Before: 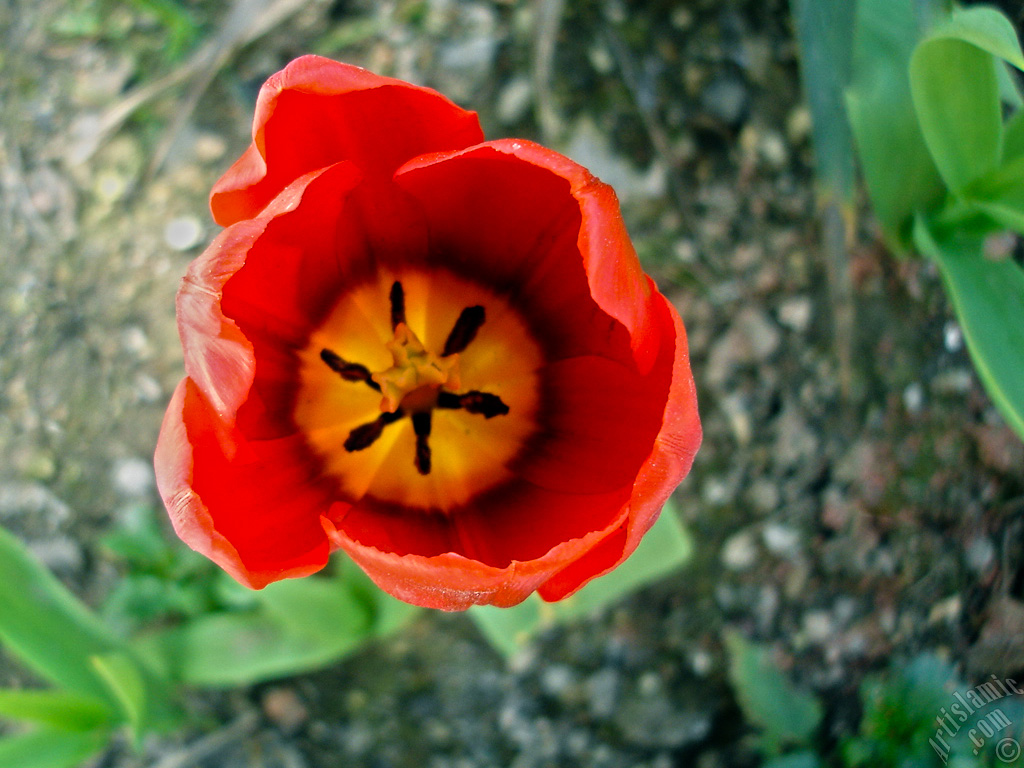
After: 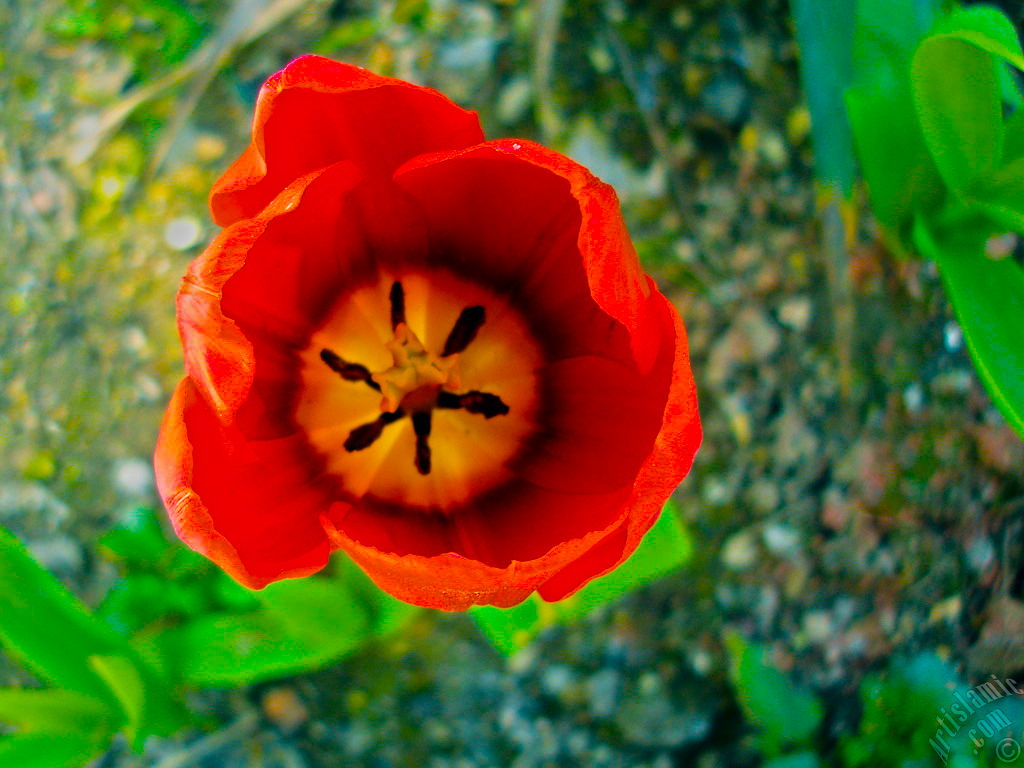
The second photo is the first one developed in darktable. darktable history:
shadows and highlights: shadows 29.29, highlights -28.8, low approximation 0.01, soften with gaussian
color balance rgb: power › hue 329.82°, linear chroma grading › highlights 99.93%, linear chroma grading › global chroma 23.667%, perceptual saturation grading › global saturation 30.88%, contrast -10.246%
